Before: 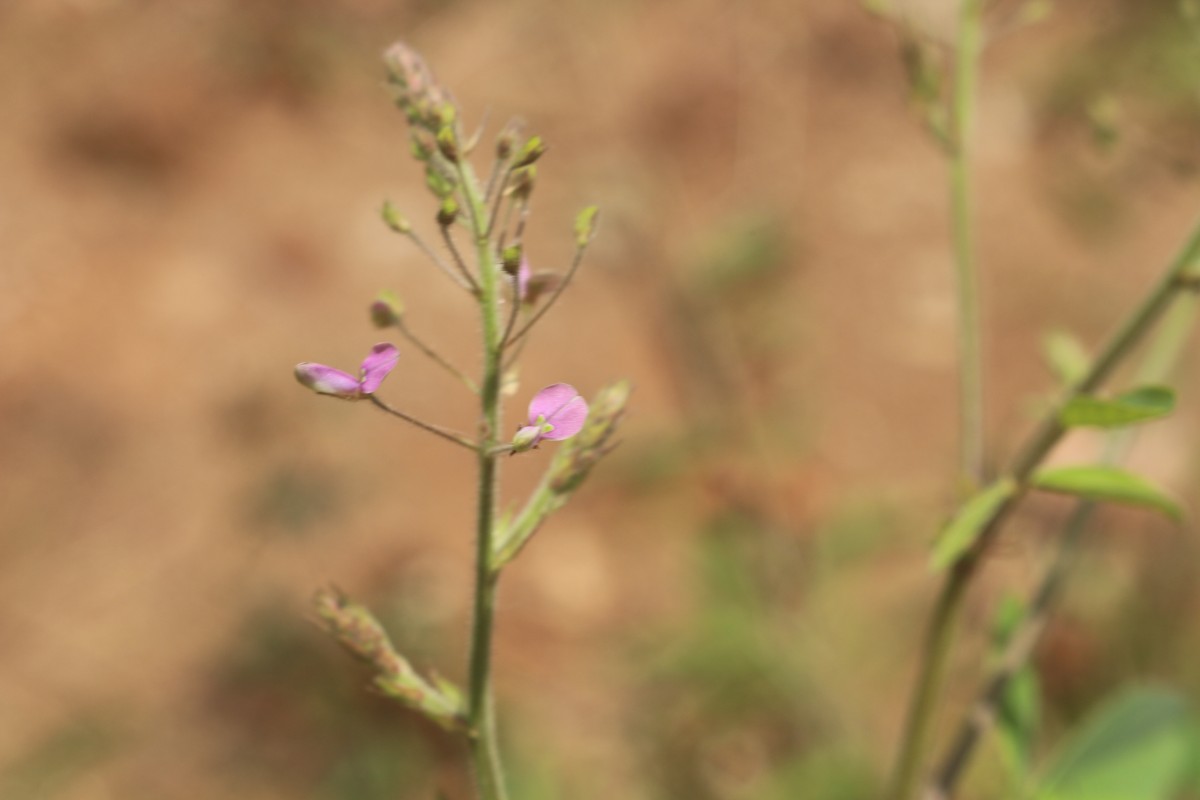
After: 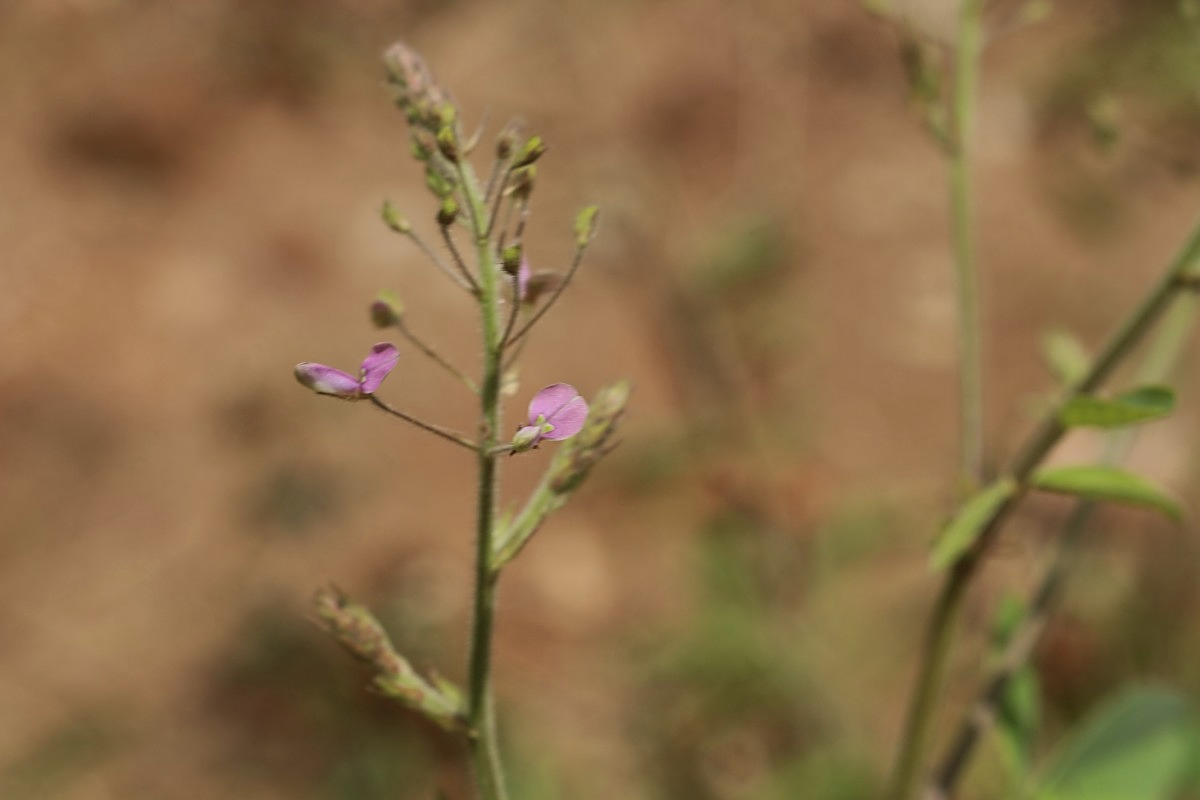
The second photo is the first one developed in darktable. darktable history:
exposure: exposure -0.585 EV, compensate highlight preservation false
local contrast: on, module defaults
sharpen: on, module defaults
